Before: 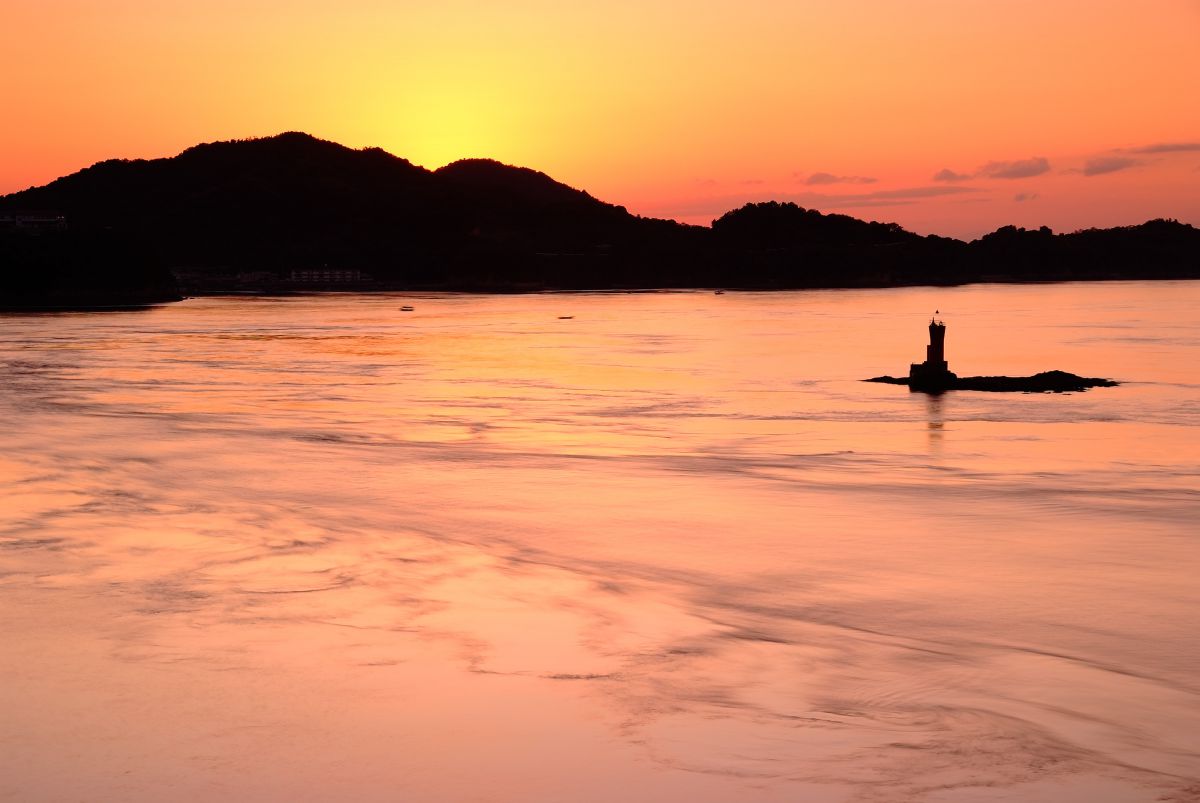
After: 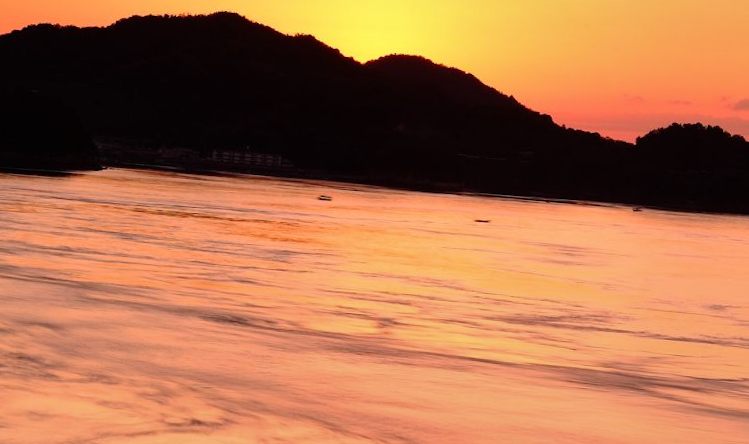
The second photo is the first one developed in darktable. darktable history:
crop and rotate: angle -5.04°, left 2.246%, top 6.959%, right 27.373%, bottom 30.577%
shadows and highlights: low approximation 0.01, soften with gaussian
